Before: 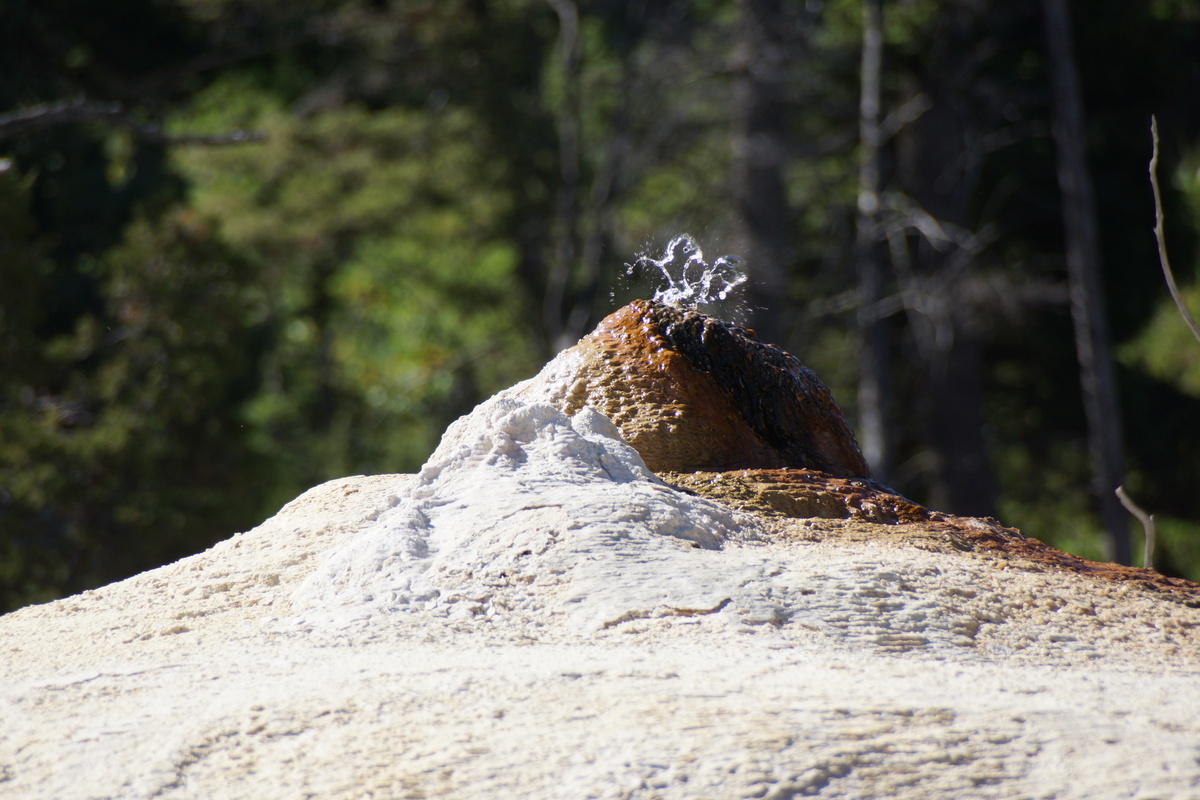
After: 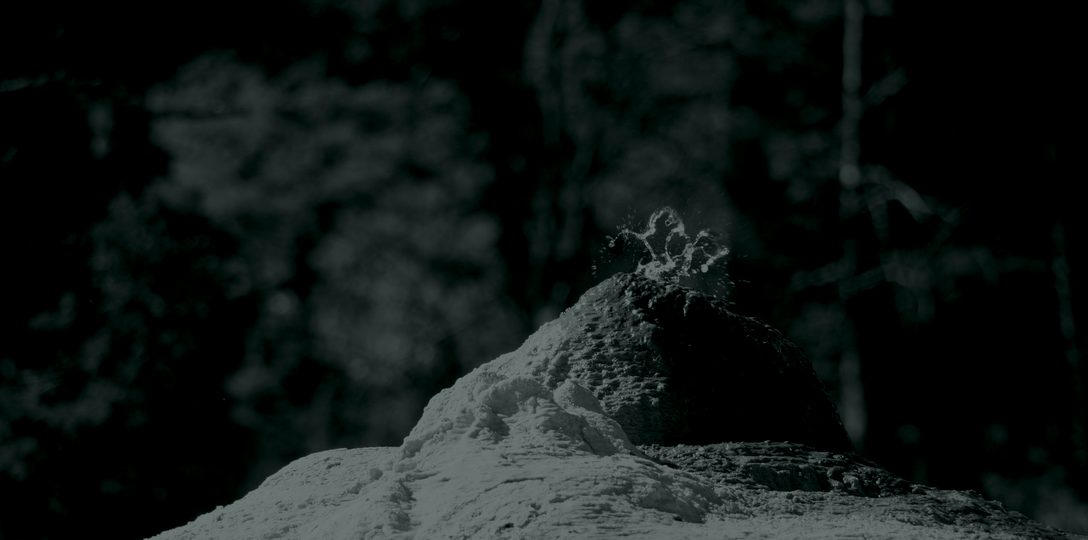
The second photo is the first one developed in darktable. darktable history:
exposure: exposure 0.74 EV, compensate highlight preservation false
colorize: hue 90°, saturation 19%, lightness 1.59%, version 1
crop: left 1.509%, top 3.452%, right 7.696%, bottom 28.452%
